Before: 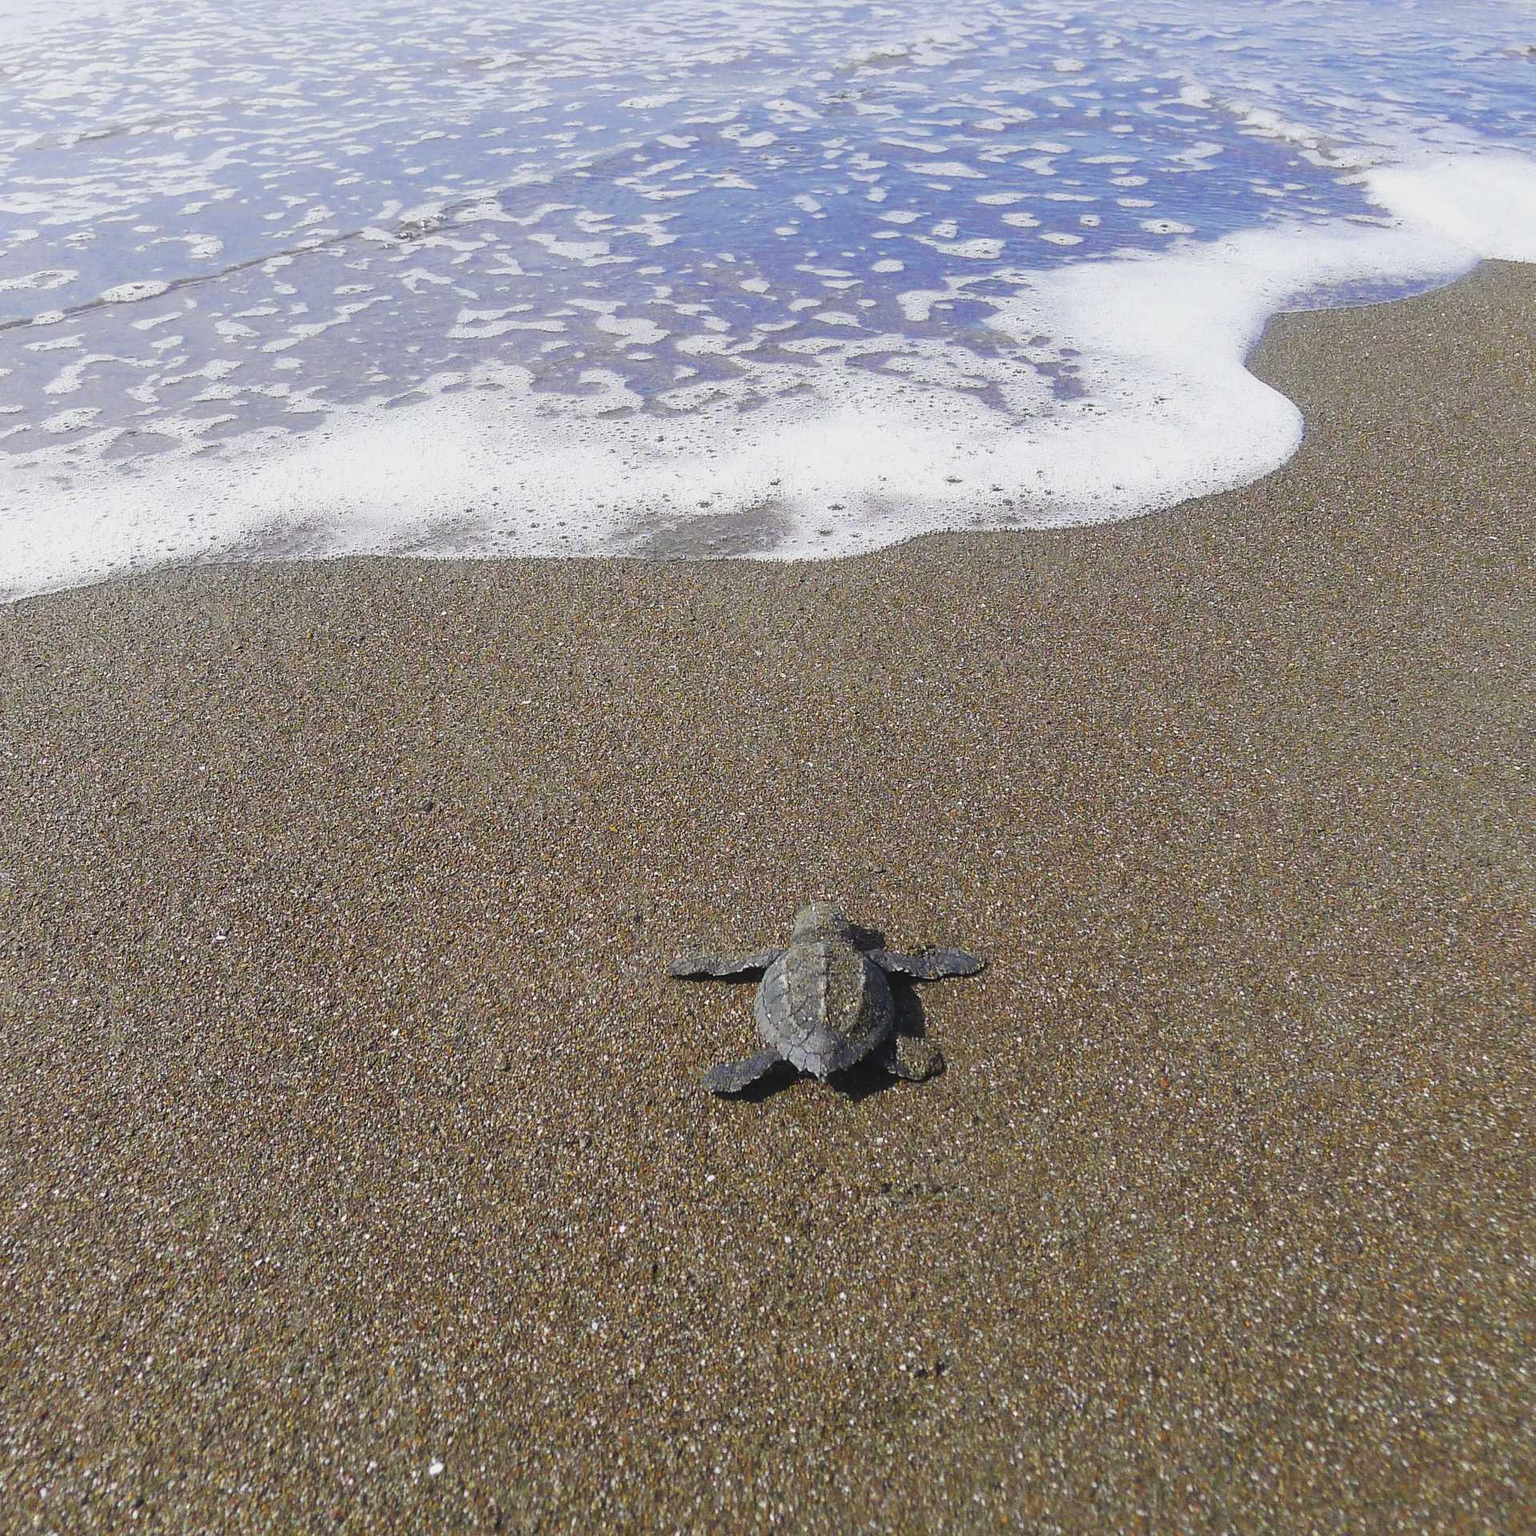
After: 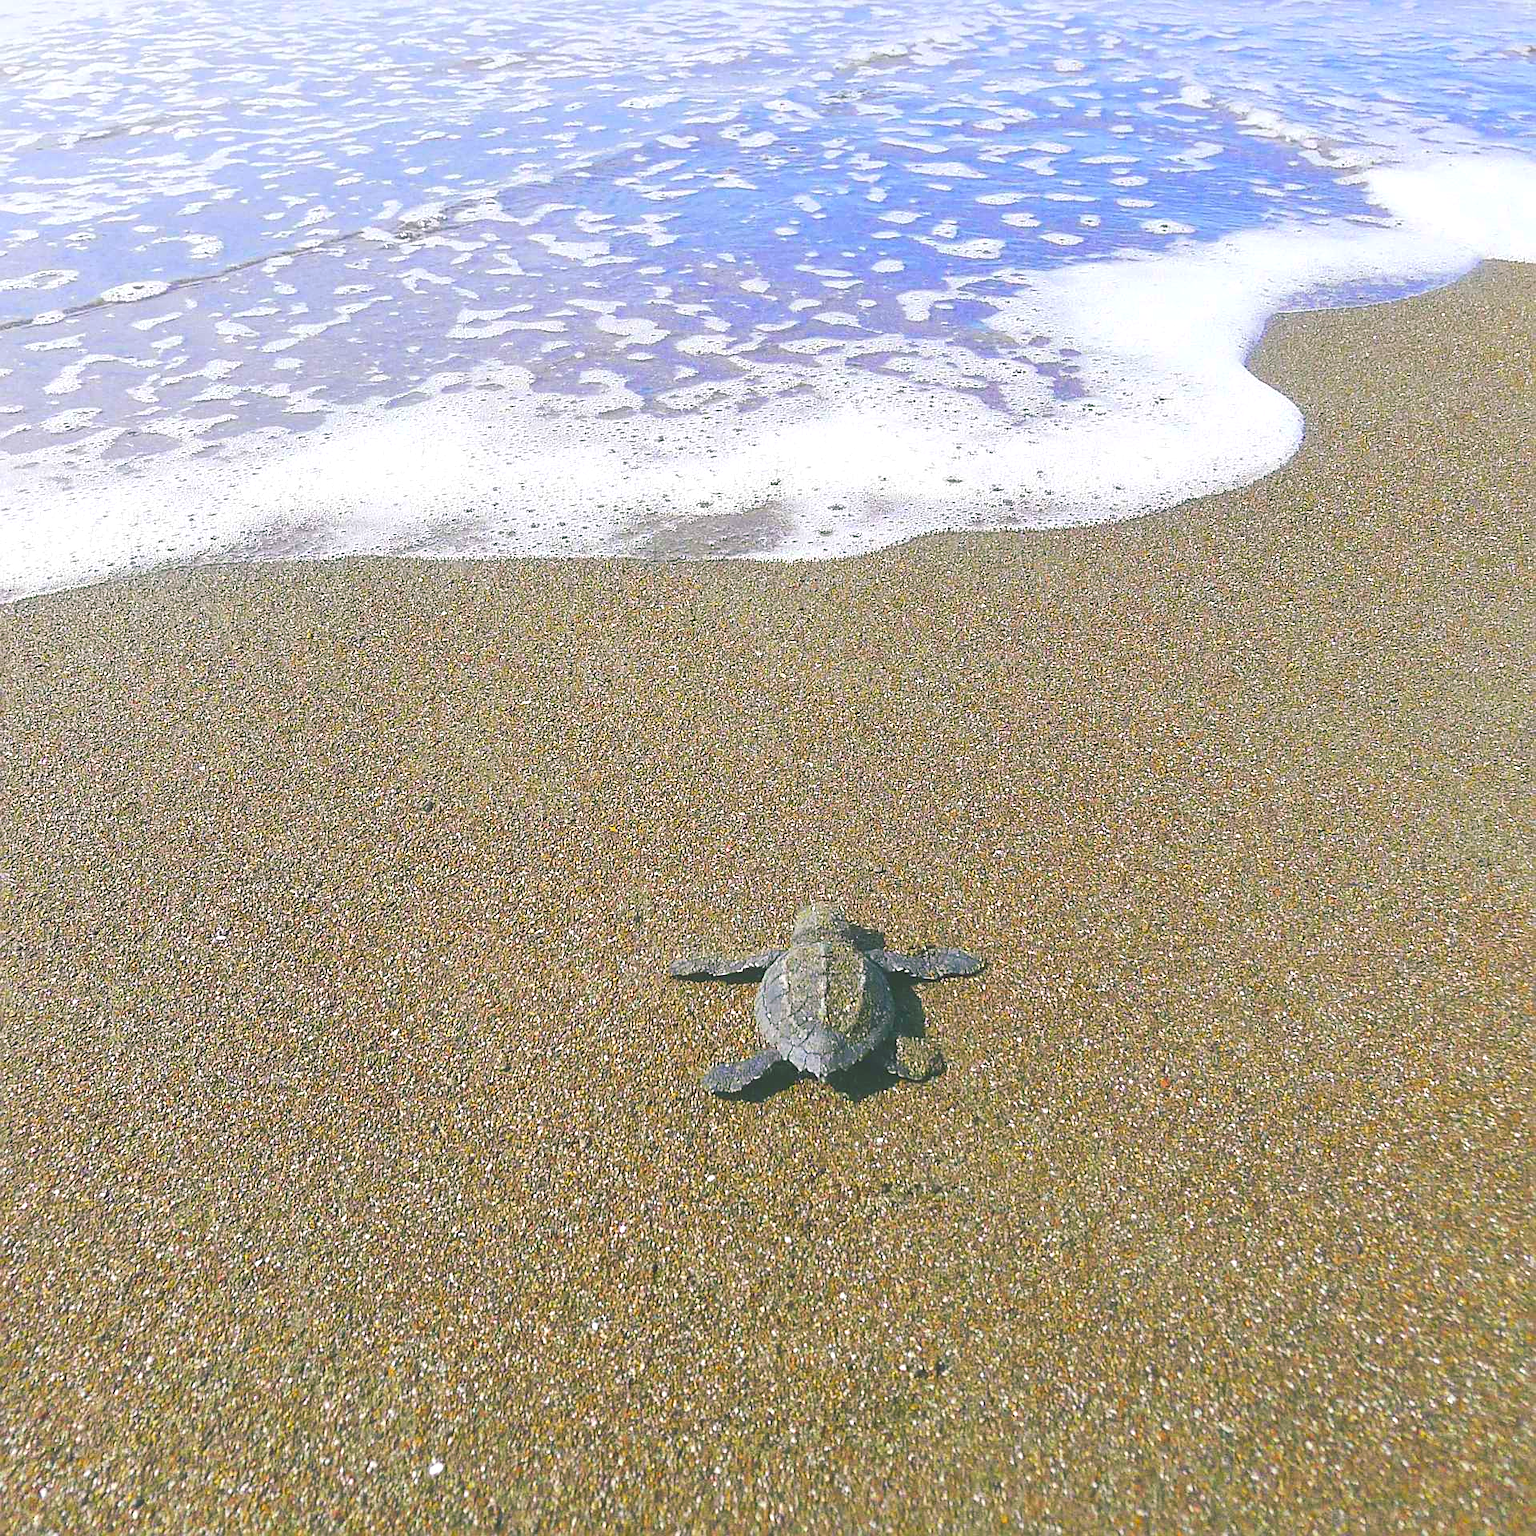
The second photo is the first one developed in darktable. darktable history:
local contrast: mode bilateral grid, contrast 20, coarseness 51, detail 119%, midtone range 0.2
exposure: exposure 1 EV, compensate highlight preservation false
contrast brightness saturation: contrast -0.28
tone curve: curves: ch0 [(0, 0) (0.003, 0.04) (0.011, 0.053) (0.025, 0.077) (0.044, 0.104) (0.069, 0.127) (0.1, 0.15) (0.136, 0.177) (0.177, 0.215) (0.224, 0.254) (0.277, 0.3) (0.335, 0.355) (0.399, 0.41) (0.468, 0.477) (0.543, 0.554) (0.623, 0.636) (0.709, 0.72) (0.801, 0.804) (0.898, 0.892) (1, 1)], preserve colors none
sharpen: on, module defaults
color balance rgb: shadows lift › chroma 11.832%, shadows lift › hue 133.59°, linear chroma grading › global chroma 0.339%, perceptual saturation grading › global saturation 0.227%, global vibrance 45.2%
tone equalizer: edges refinement/feathering 500, mask exposure compensation -1.57 EV, preserve details no
